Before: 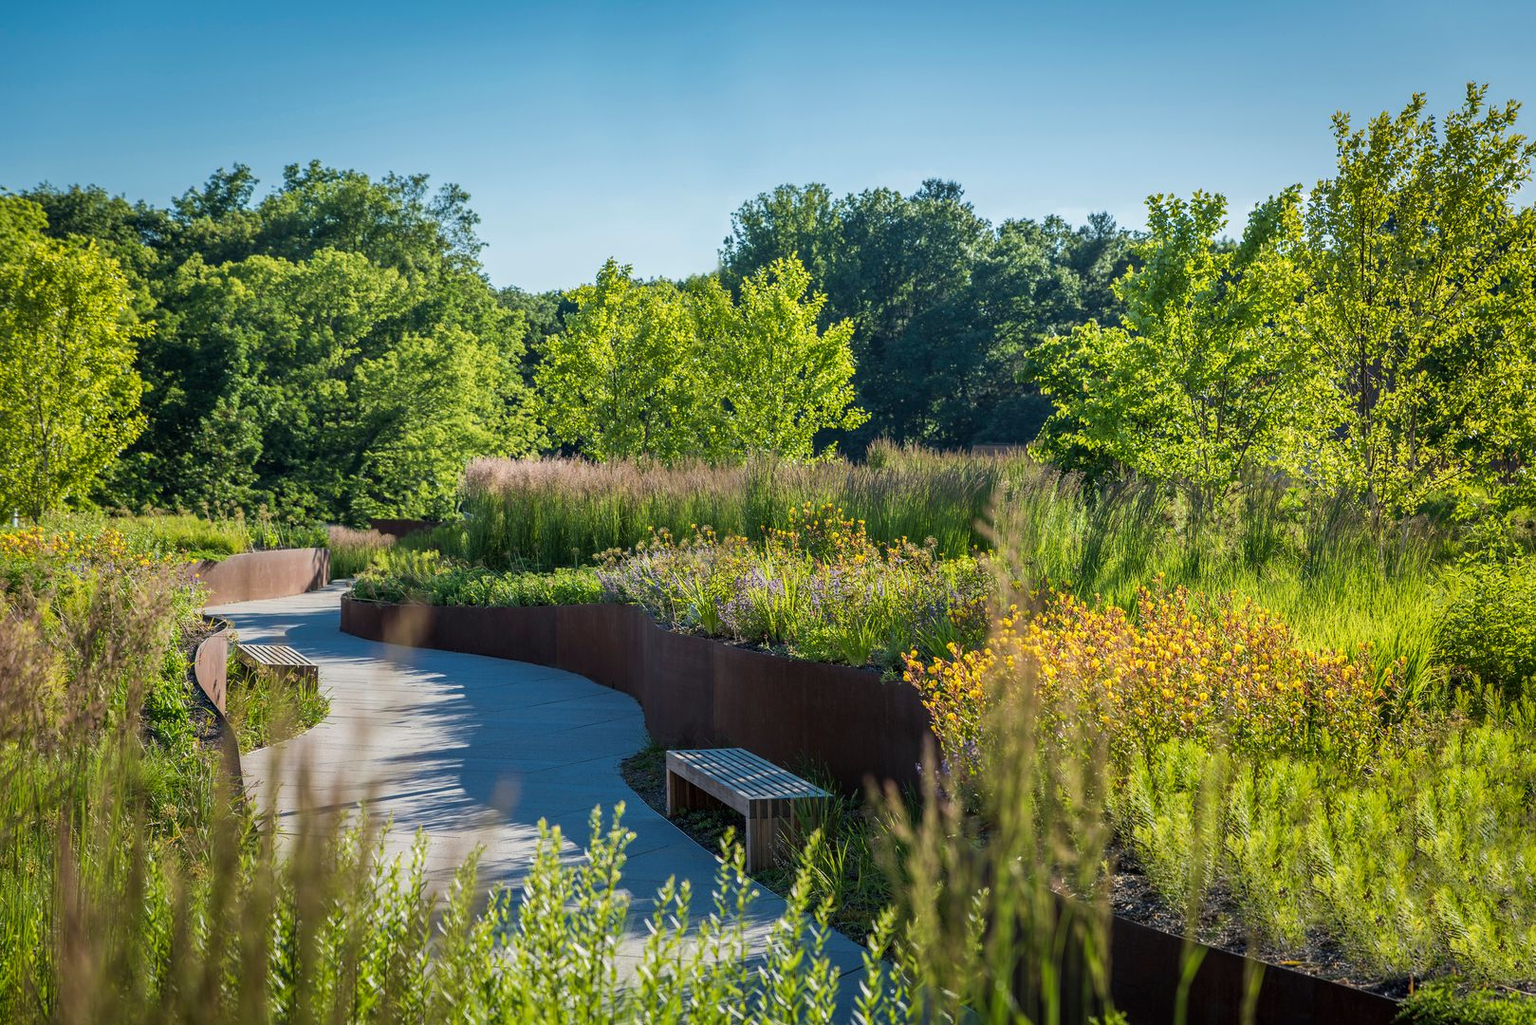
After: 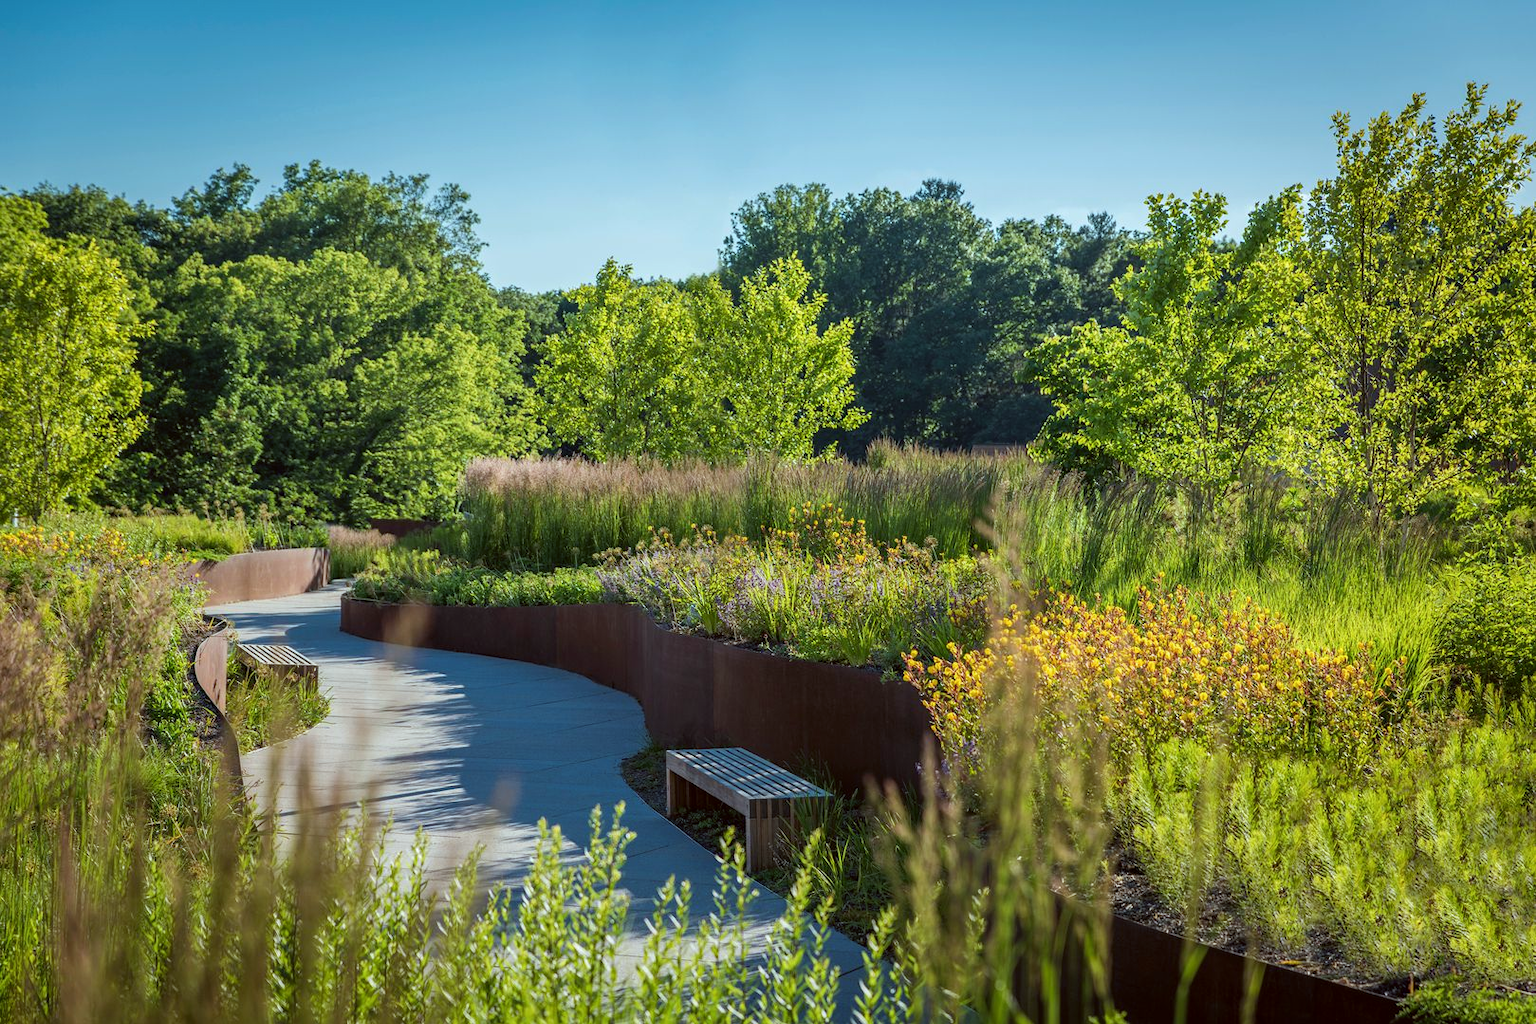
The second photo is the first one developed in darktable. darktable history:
exposure: exposure 0 EV, compensate highlight preservation false
color correction: highlights a* -4.98, highlights b* -3.76, shadows a* 3.83, shadows b* 4.08
